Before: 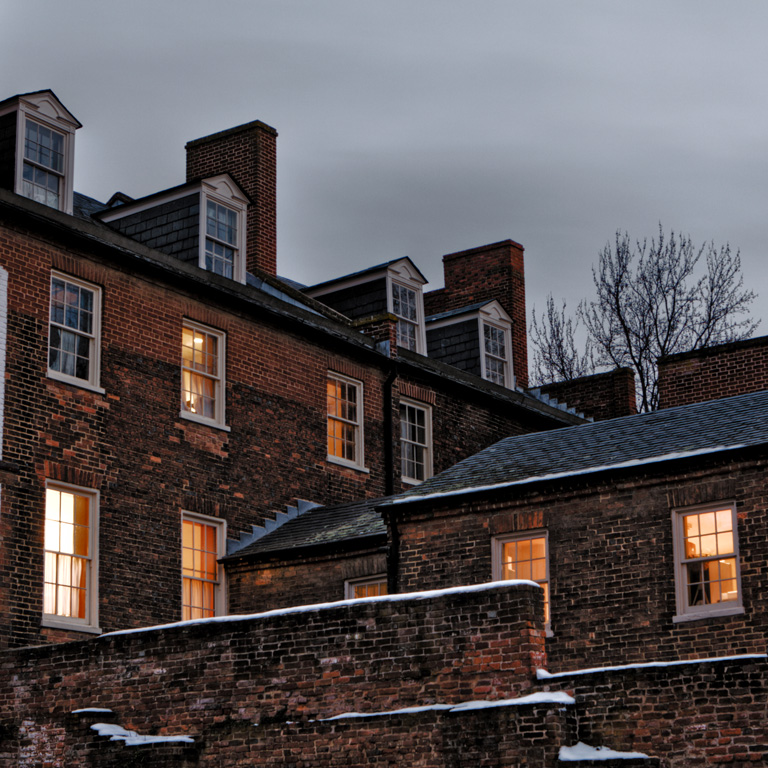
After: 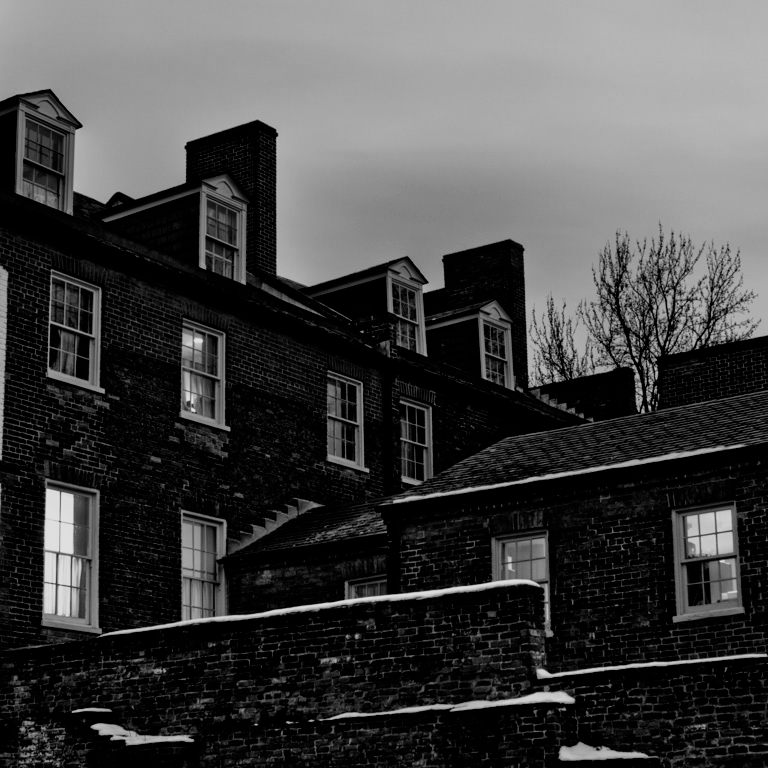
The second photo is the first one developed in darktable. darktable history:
filmic rgb: black relative exposure -5 EV, hardness 2.88, contrast 1.3, highlights saturation mix -30%
color calibration: output gray [0.253, 0.26, 0.487, 0], gray › normalize channels true, illuminant same as pipeline (D50), adaptation XYZ, x 0.346, y 0.359, gamut compression 0
